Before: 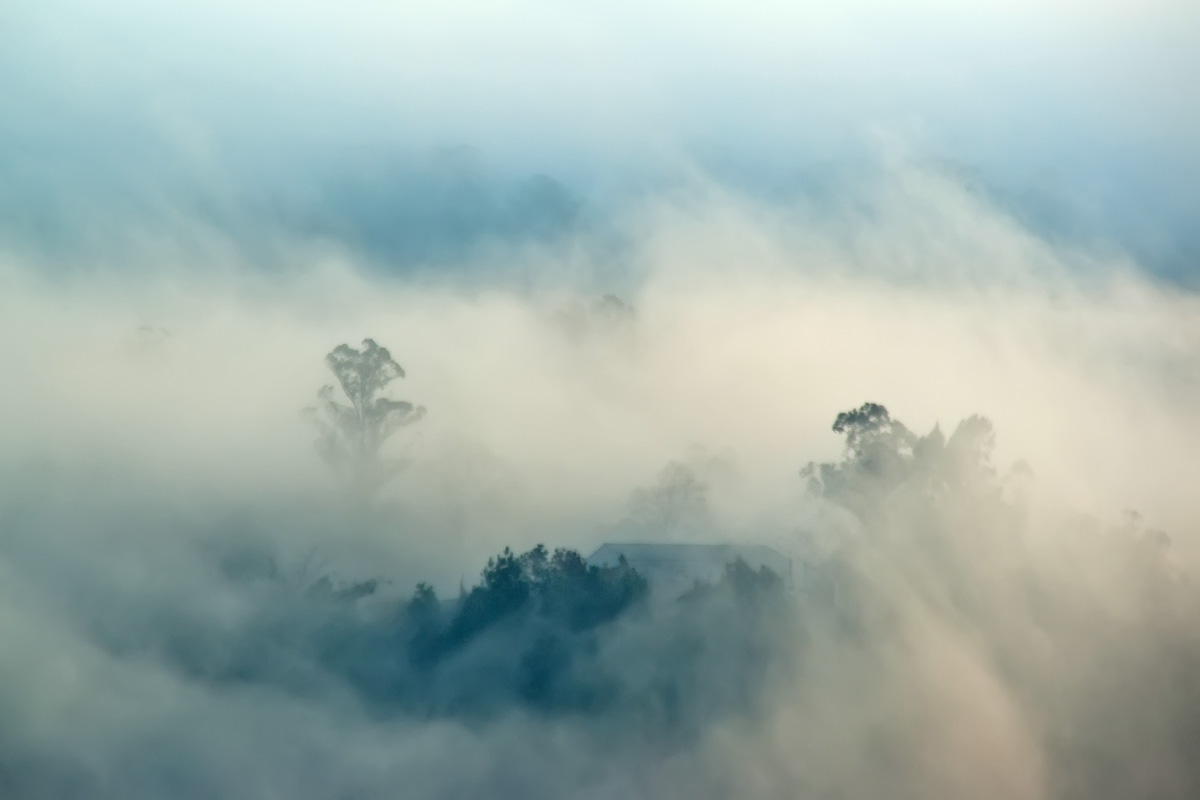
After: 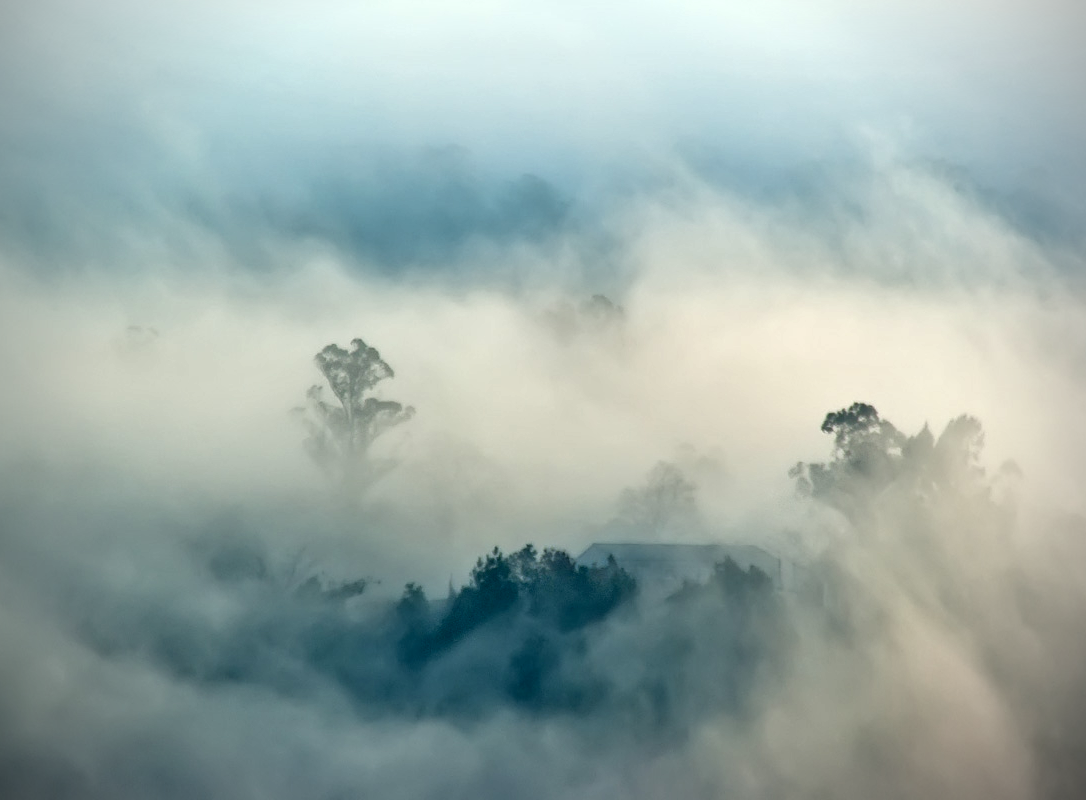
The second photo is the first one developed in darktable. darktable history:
crop and rotate: left 0.92%, right 8.512%
local contrast: mode bilateral grid, contrast 25, coarseness 60, detail 151%, midtone range 0.2
sharpen: amount 0.205
vignetting: on, module defaults
